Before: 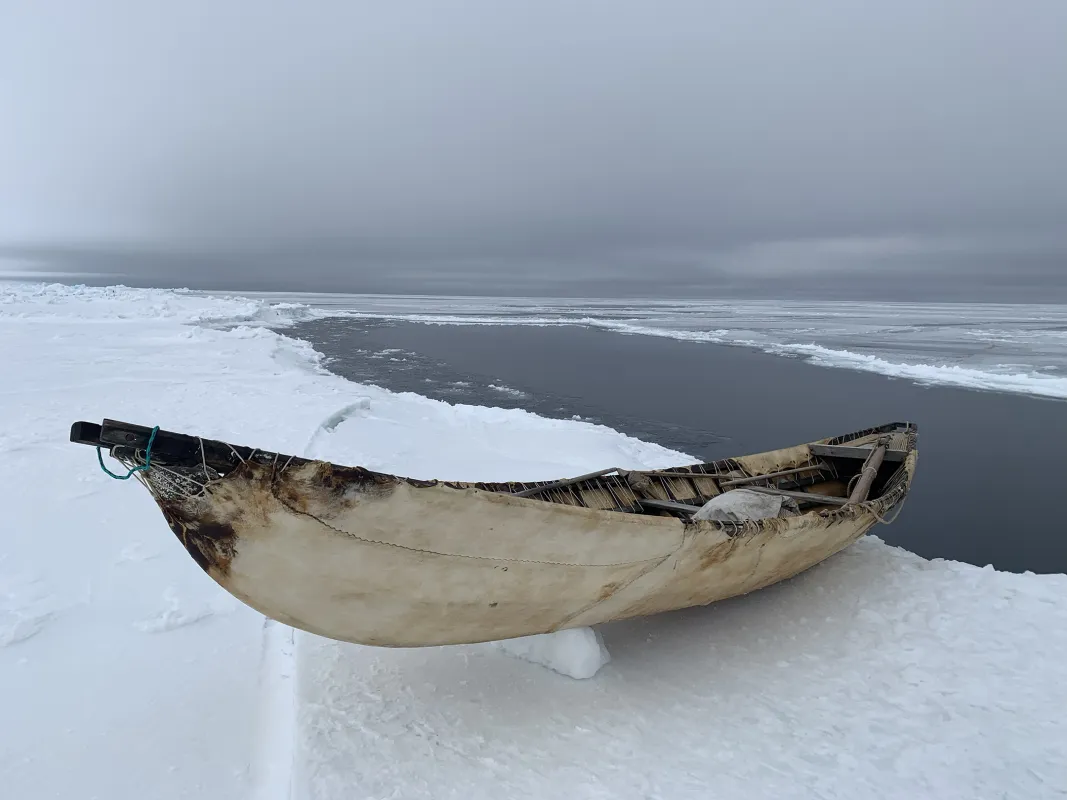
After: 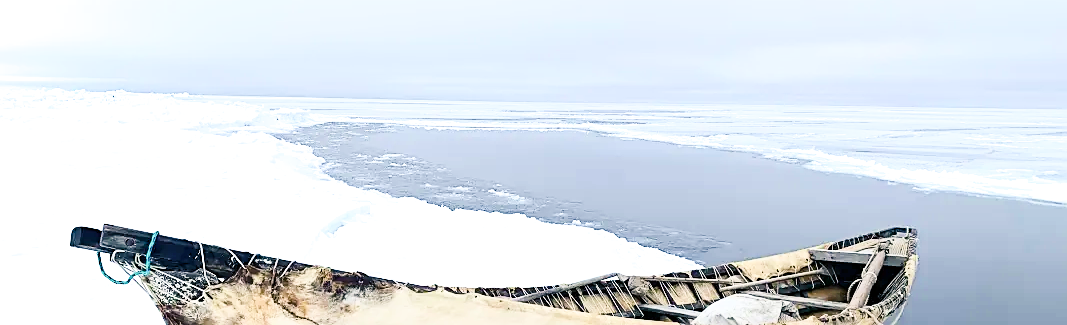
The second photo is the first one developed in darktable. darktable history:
filmic rgb: black relative exposure -8 EV, white relative exposure 3.83 EV, hardness 4.3
exposure: exposure 2.201 EV, compensate exposure bias true, compensate highlight preservation false
color balance rgb: shadows lift › chroma 7.321%, shadows lift › hue 244.83°, perceptual saturation grading › global saturation 20%, perceptual saturation grading › highlights -25.456%, perceptual saturation grading › shadows 24.44%
contrast brightness saturation: contrast 0.242, brightness 0.091
crop and rotate: top 24.407%, bottom 34.87%
sharpen: on, module defaults
